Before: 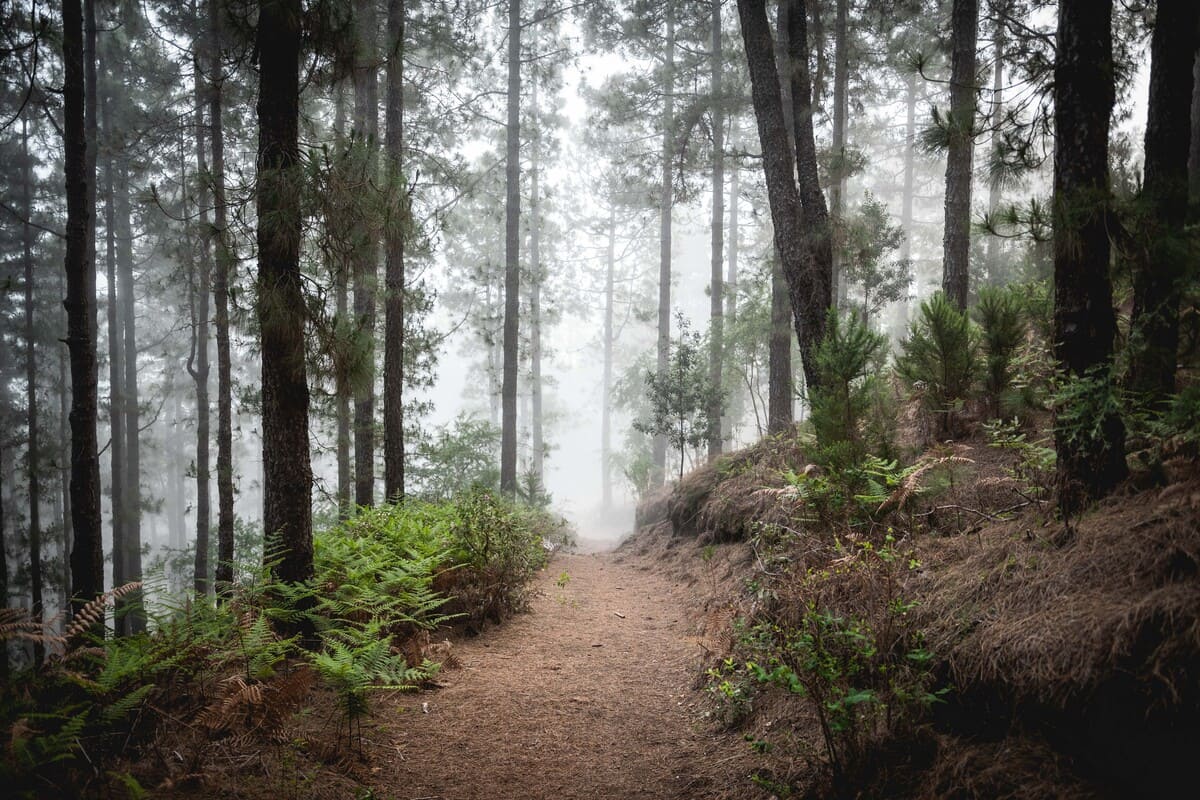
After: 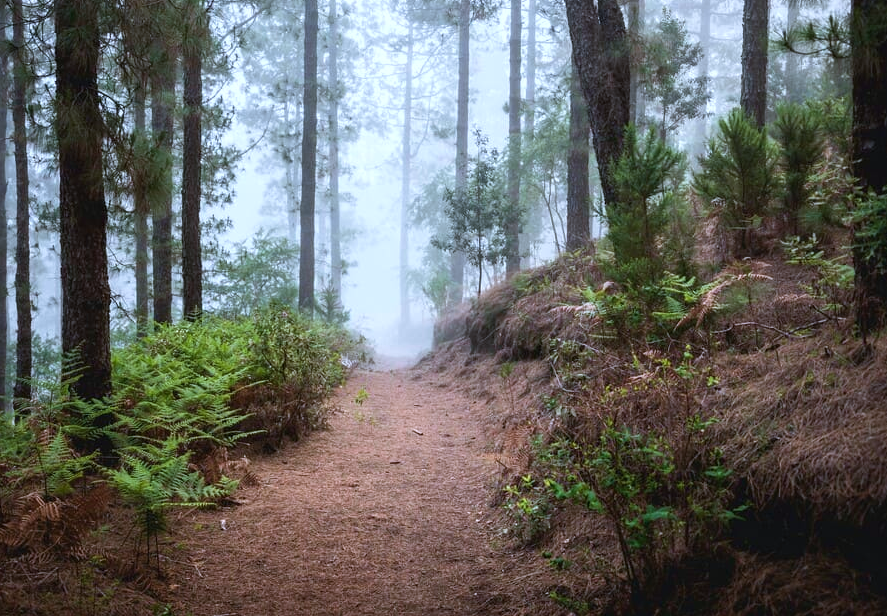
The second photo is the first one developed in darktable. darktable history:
velvia: on, module defaults
contrast brightness saturation: contrast 0.04, saturation 0.151
crop: left 16.872%, top 22.987%, right 9.132%
color correction: highlights a* -2.39, highlights b* -18.32
